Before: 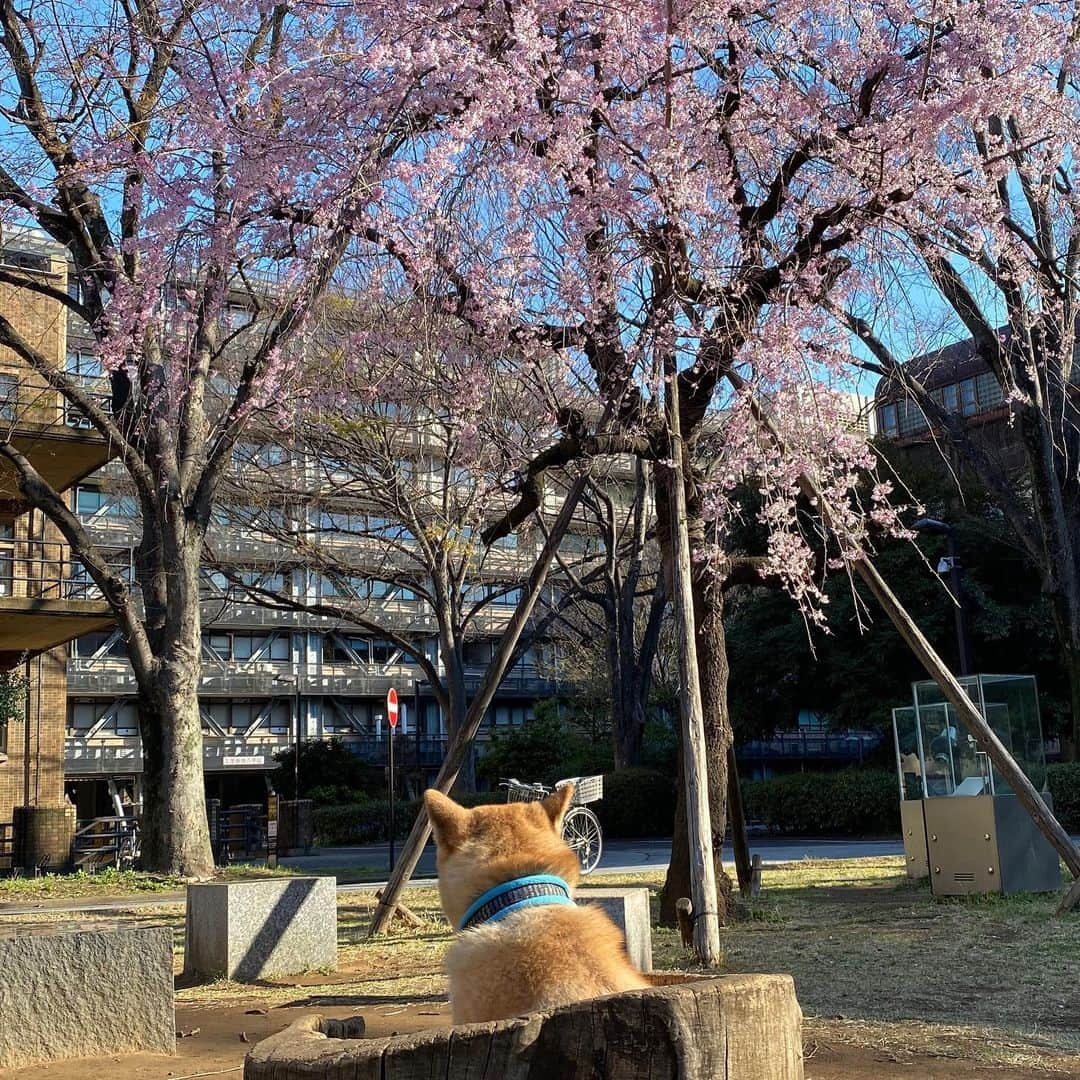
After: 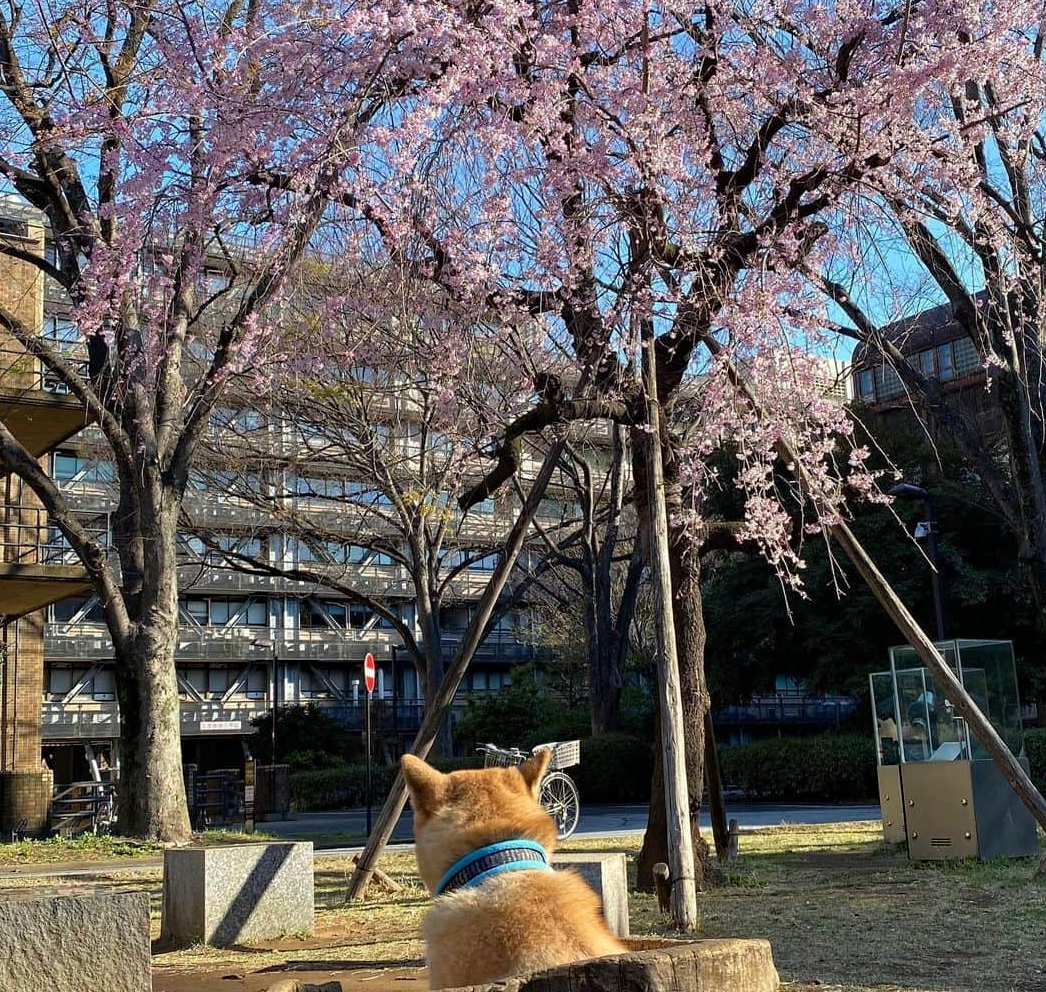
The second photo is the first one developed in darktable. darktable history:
crop: left 2.191%, top 3.257%, right 0.875%, bottom 4.878%
haze removal: compatibility mode true, adaptive false
